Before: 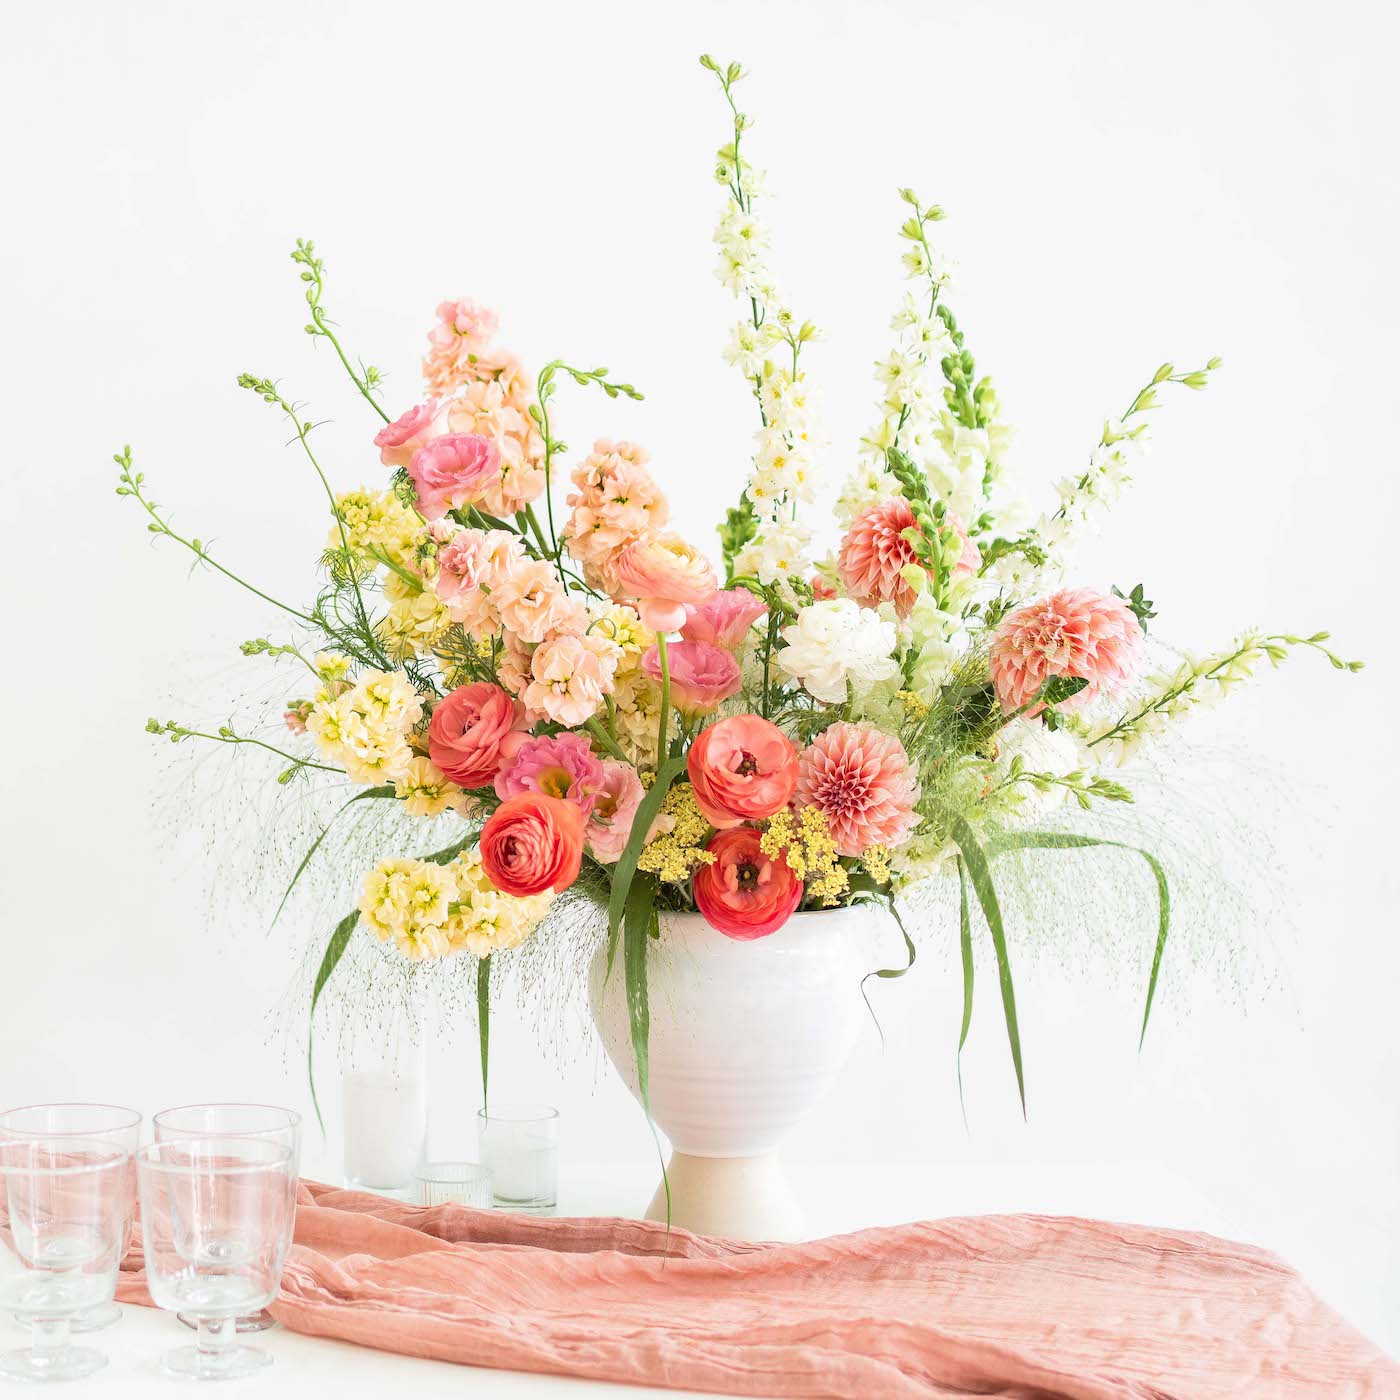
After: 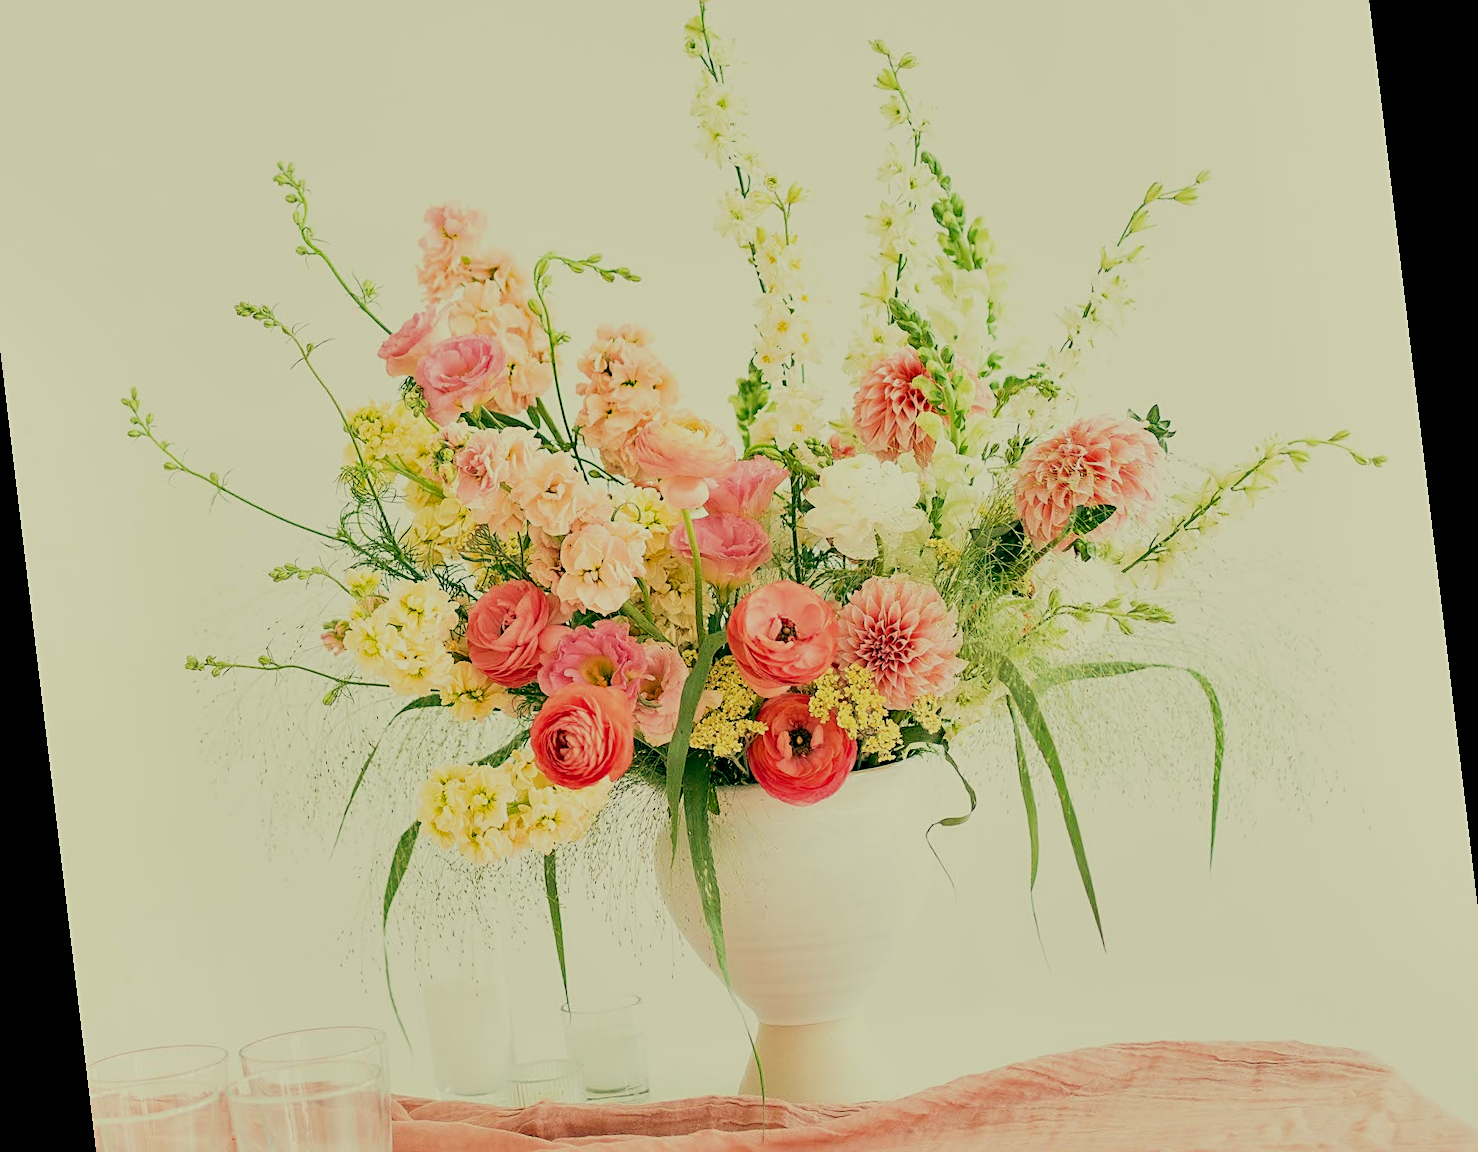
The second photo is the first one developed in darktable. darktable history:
shadows and highlights: shadows 37.27, highlights -28.18, soften with gaussian
color balance: mode lift, gamma, gain (sRGB), lift [1, 0.69, 1, 1], gamma [1, 1.482, 1, 1], gain [1, 1, 1, 0.802]
rotate and perspective: rotation -6.83°, automatic cropping off
filmic rgb: black relative exposure -9.22 EV, white relative exposure 6.77 EV, hardness 3.07, contrast 1.05
crop and rotate: left 2.991%, top 13.302%, right 1.981%, bottom 12.636%
sharpen: on, module defaults
